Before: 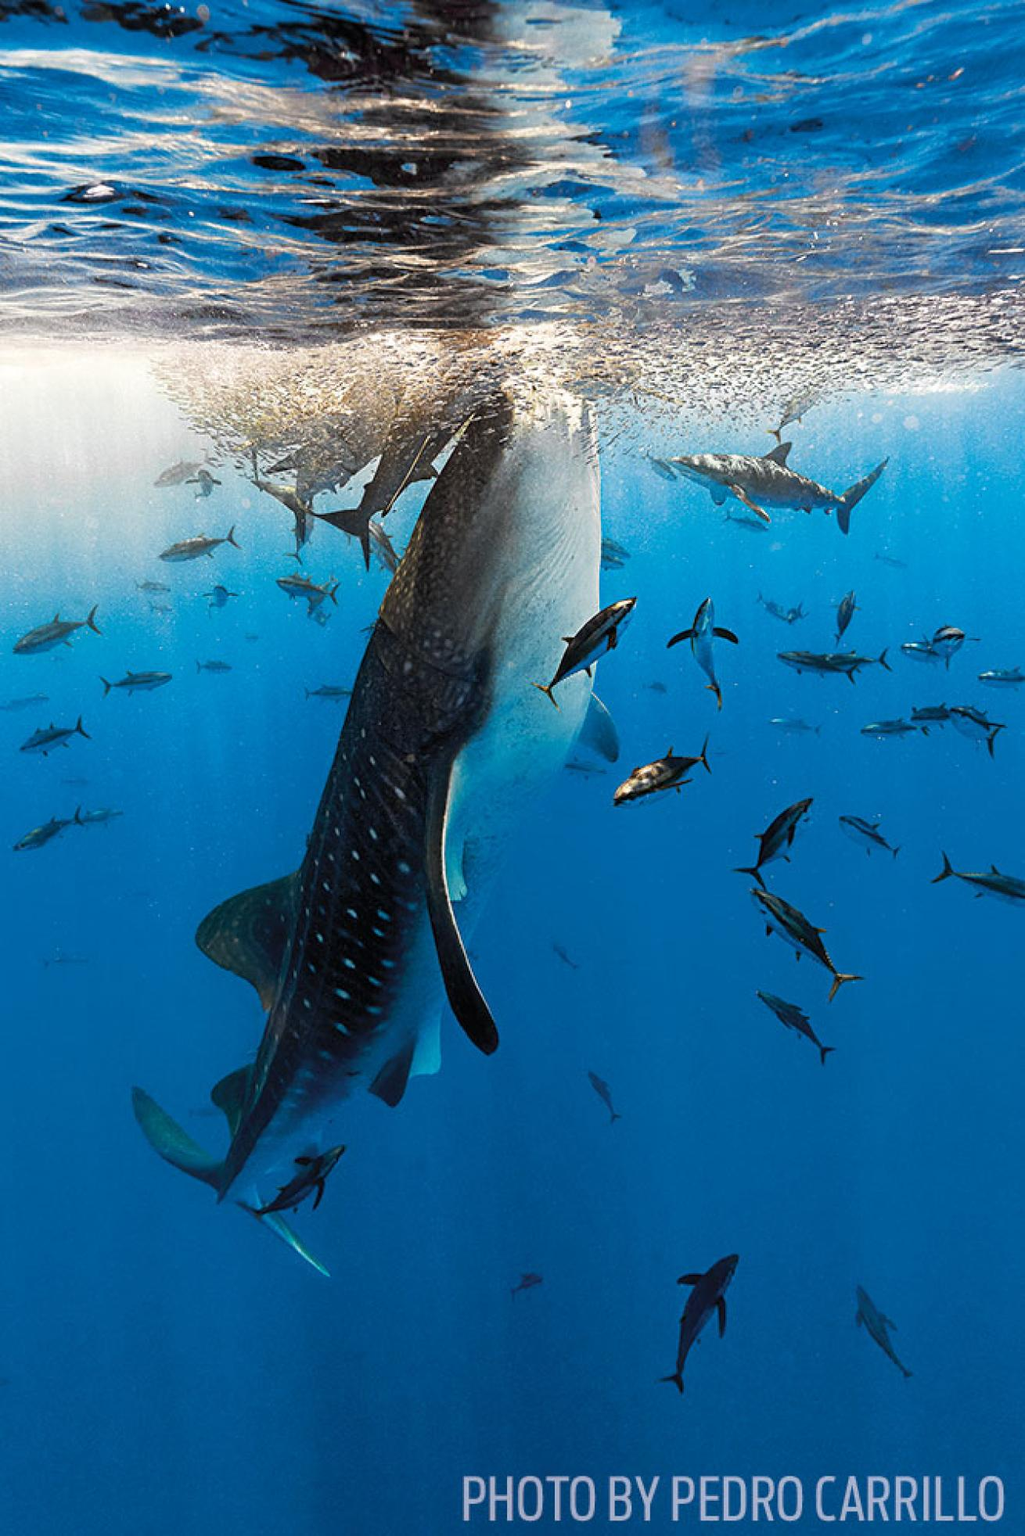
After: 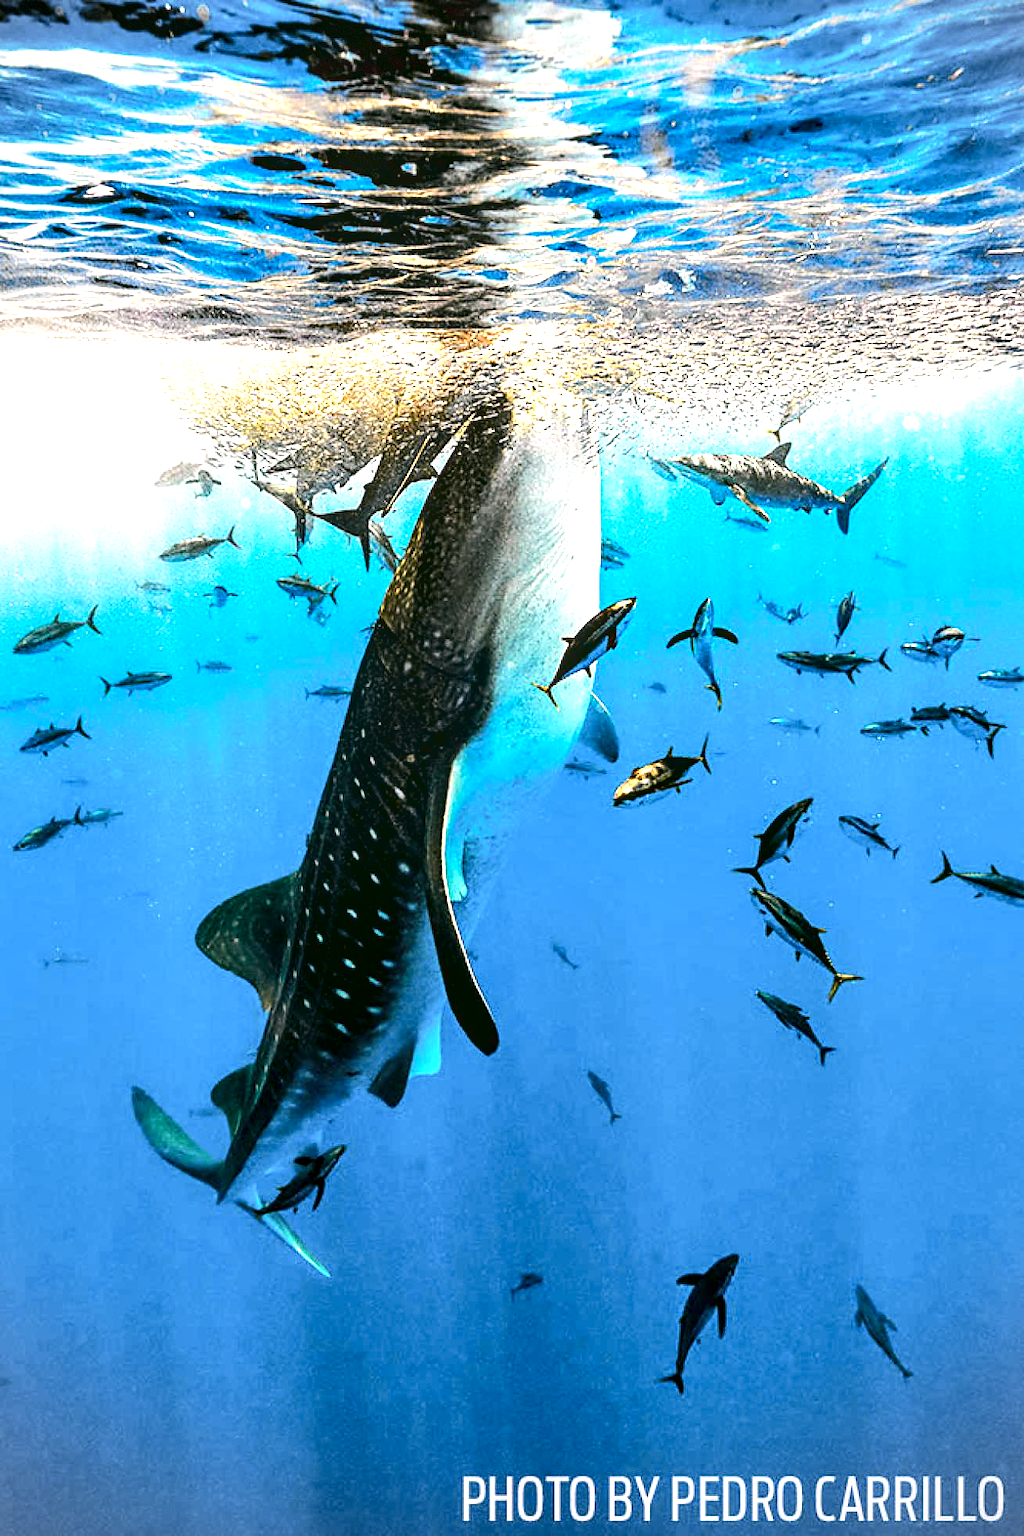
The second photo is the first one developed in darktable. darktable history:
local contrast: on, module defaults
exposure: black level correction 0, exposure 1.199 EV, compensate highlight preservation false
sharpen: radius 1.573, amount 0.376, threshold 1.679
tone curve: curves: ch0 [(0, 0.02) (0.063, 0.058) (0.262, 0.243) (0.447, 0.468) (0.544, 0.596) (0.805, 0.823) (1, 0.952)]; ch1 [(0, 0) (0.339, 0.31) (0.417, 0.401) (0.452, 0.455) (0.482, 0.483) (0.502, 0.499) (0.517, 0.506) (0.55, 0.542) (0.588, 0.604) (0.729, 0.782) (1, 1)]; ch2 [(0, 0) (0.346, 0.34) (0.431, 0.45) (0.485, 0.487) (0.5, 0.496) (0.527, 0.526) (0.56, 0.574) (0.613, 0.642) (0.679, 0.703) (1, 1)], color space Lab, independent channels, preserve colors none
vignetting: fall-off radius 60.85%, dithering 8-bit output
contrast equalizer: y [[0.6 ×6], [0.55 ×6], [0 ×6], [0 ×6], [0 ×6]]
color correction: highlights a* 4.24, highlights b* 4.98, shadows a* -7.97, shadows b* 4.84
